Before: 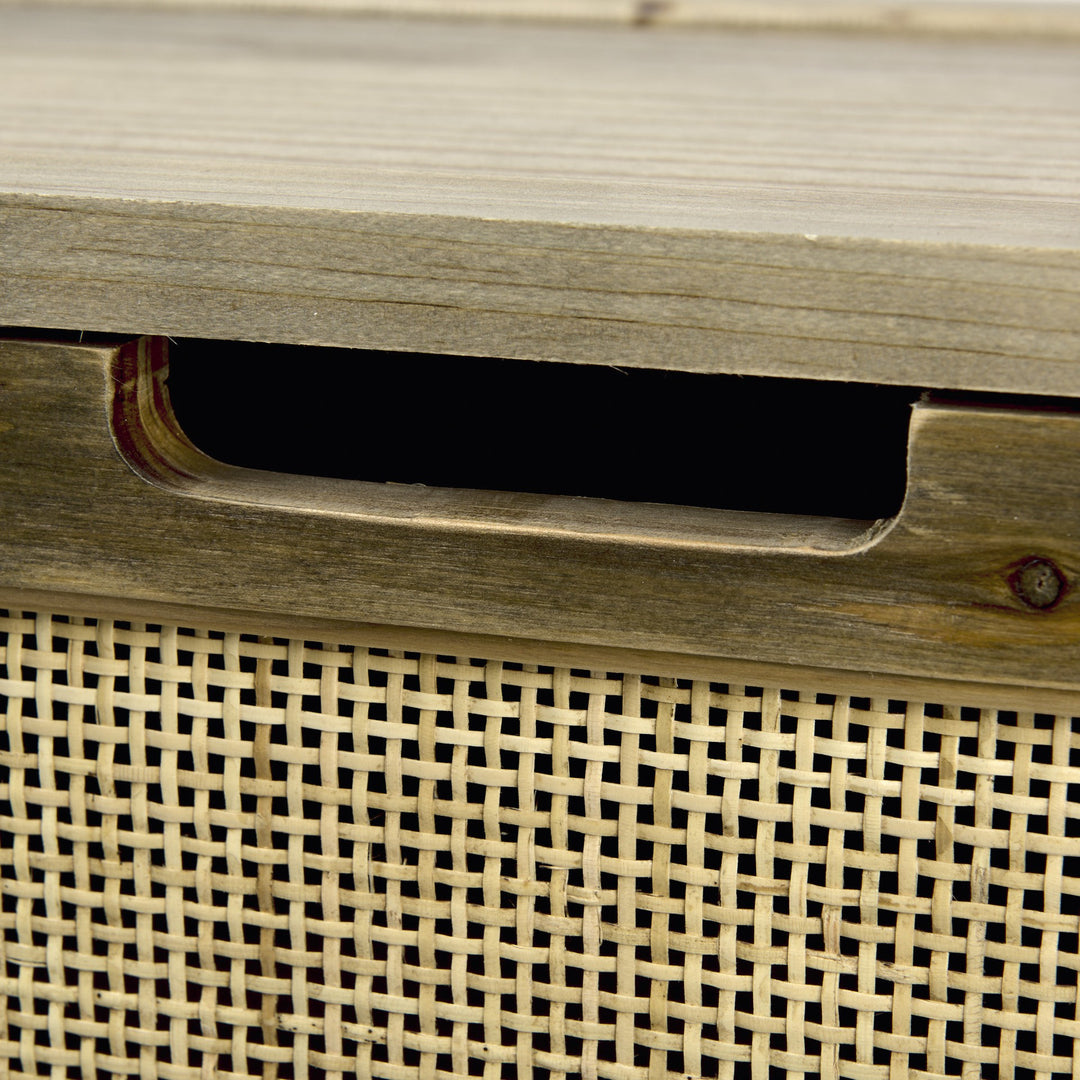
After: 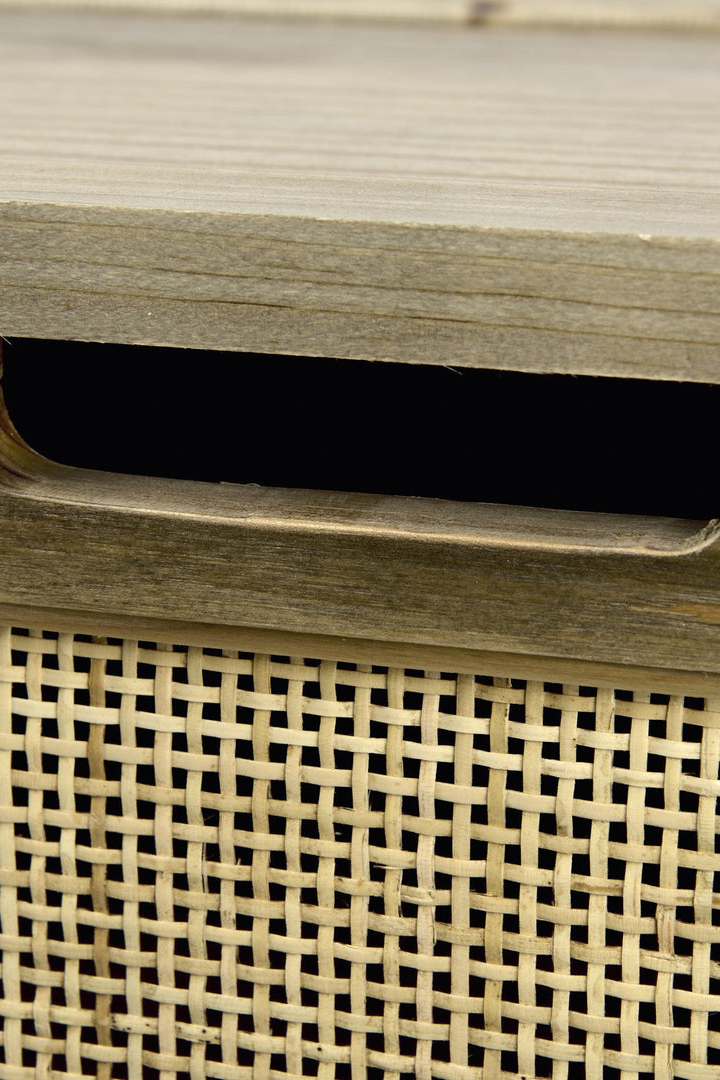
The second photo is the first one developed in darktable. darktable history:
tone equalizer: on, module defaults
crop and rotate: left 15.446%, right 17.836%
